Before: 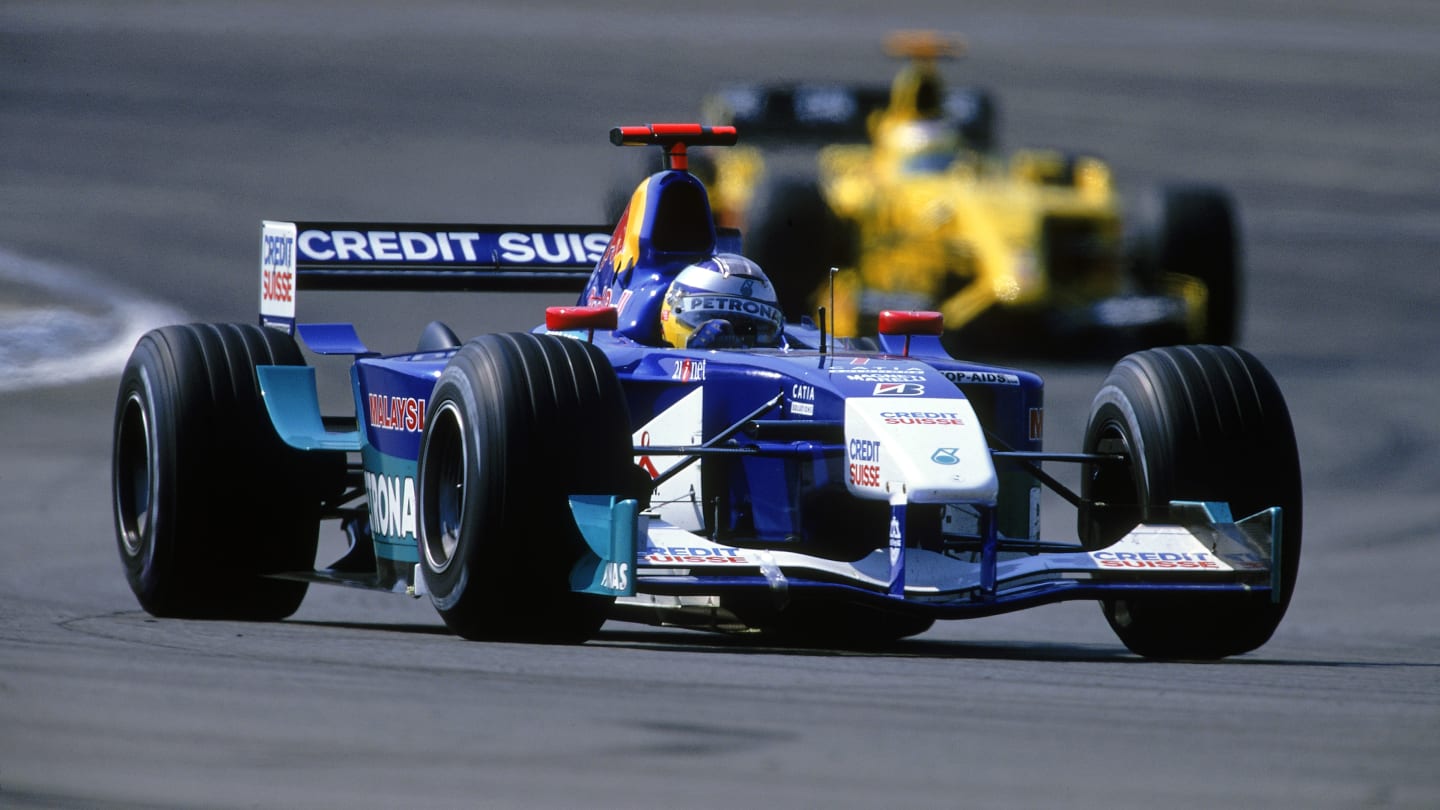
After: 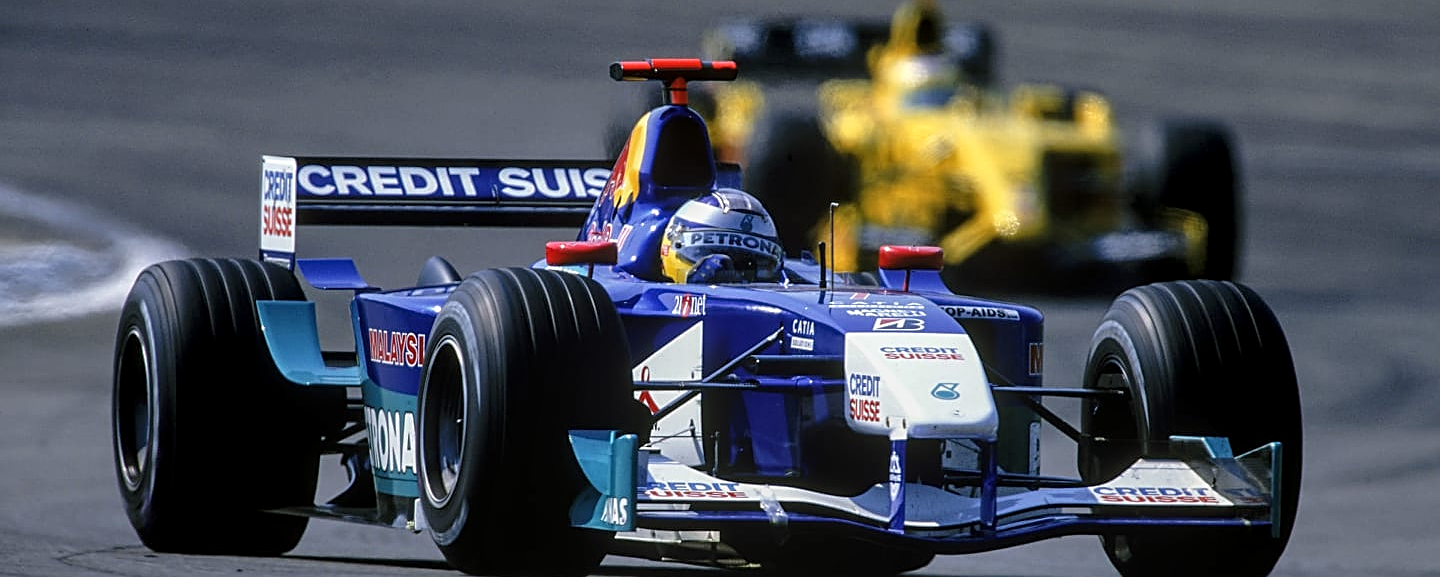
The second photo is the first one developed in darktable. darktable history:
crop and rotate: top 8.133%, bottom 20.632%
sharpen: amount 0.584
local contrast: on, module defaults
